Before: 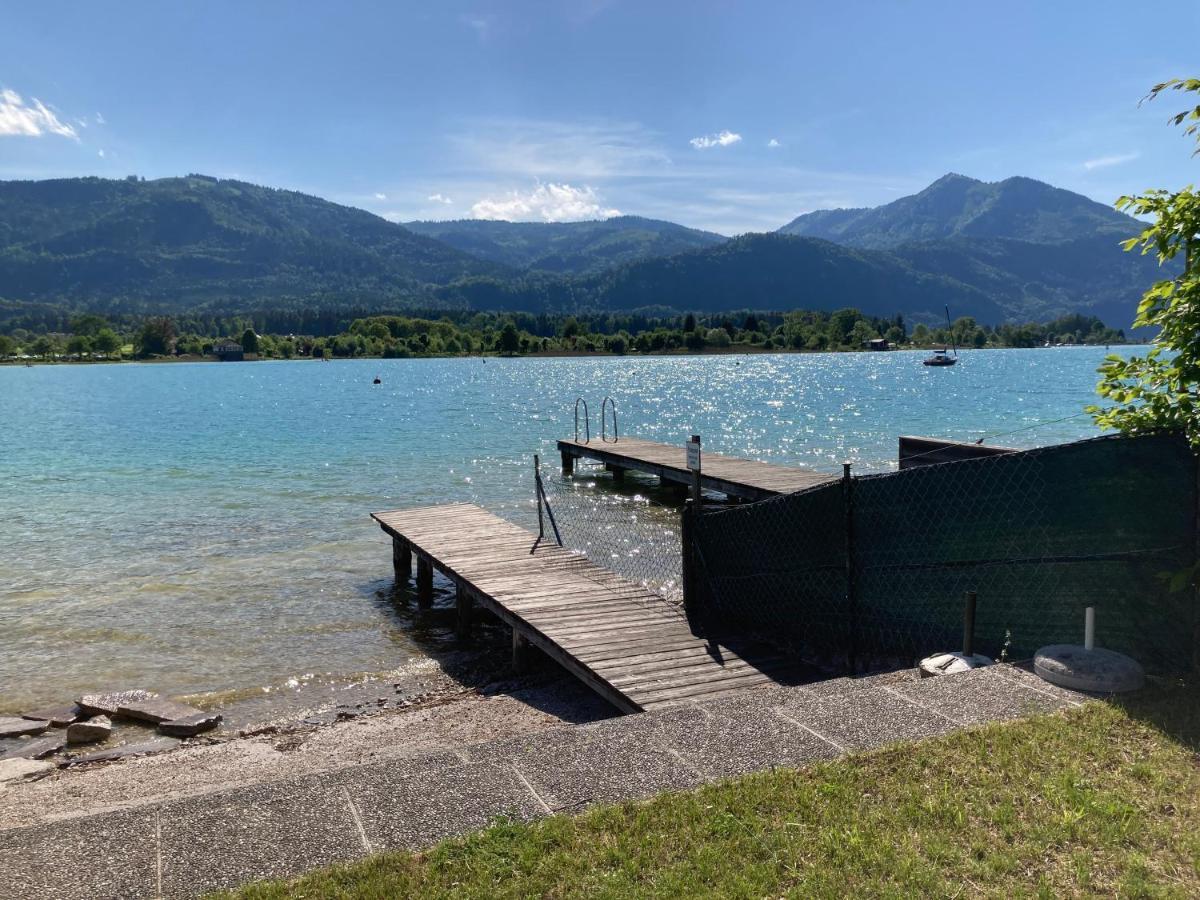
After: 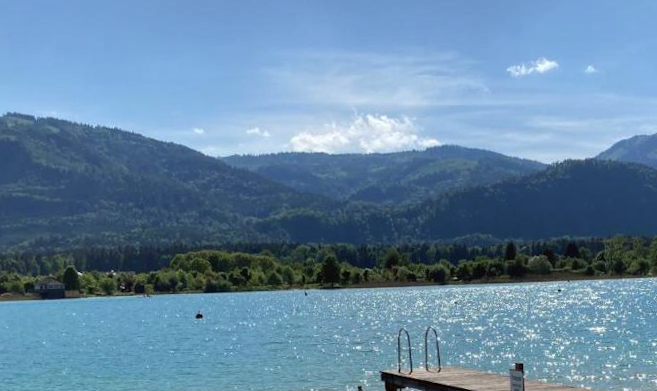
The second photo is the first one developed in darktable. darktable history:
rotate and perspective: rotation -1.24°, automatic cropping off
crop: left 15.306%, top 9.065%, right 30.789%, bottom 48.638%
color correction: highlights a* -2.73, highlights b* -2.09, shadows a* 2.41, shadows b* 2.73
